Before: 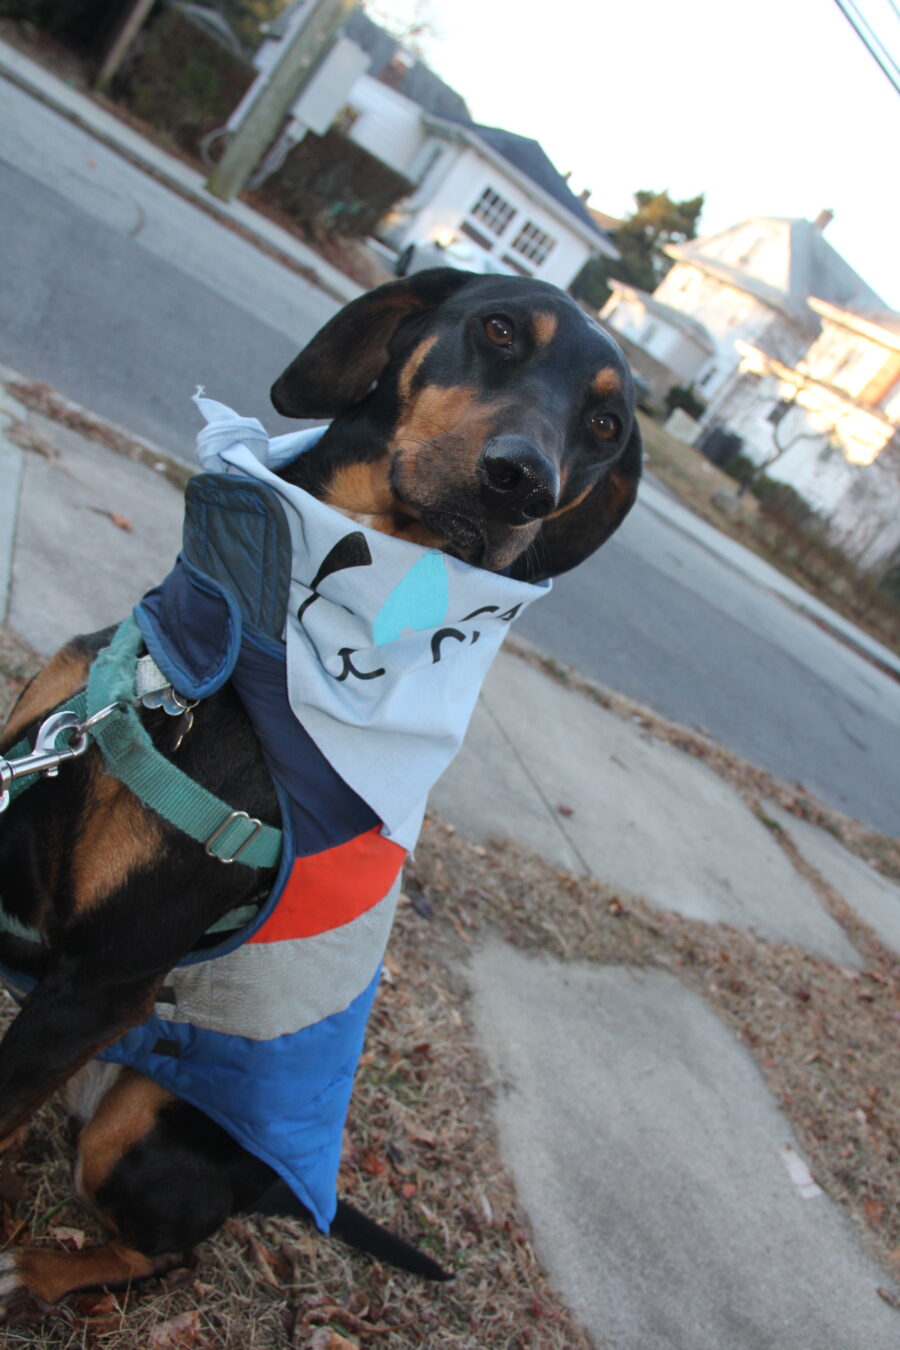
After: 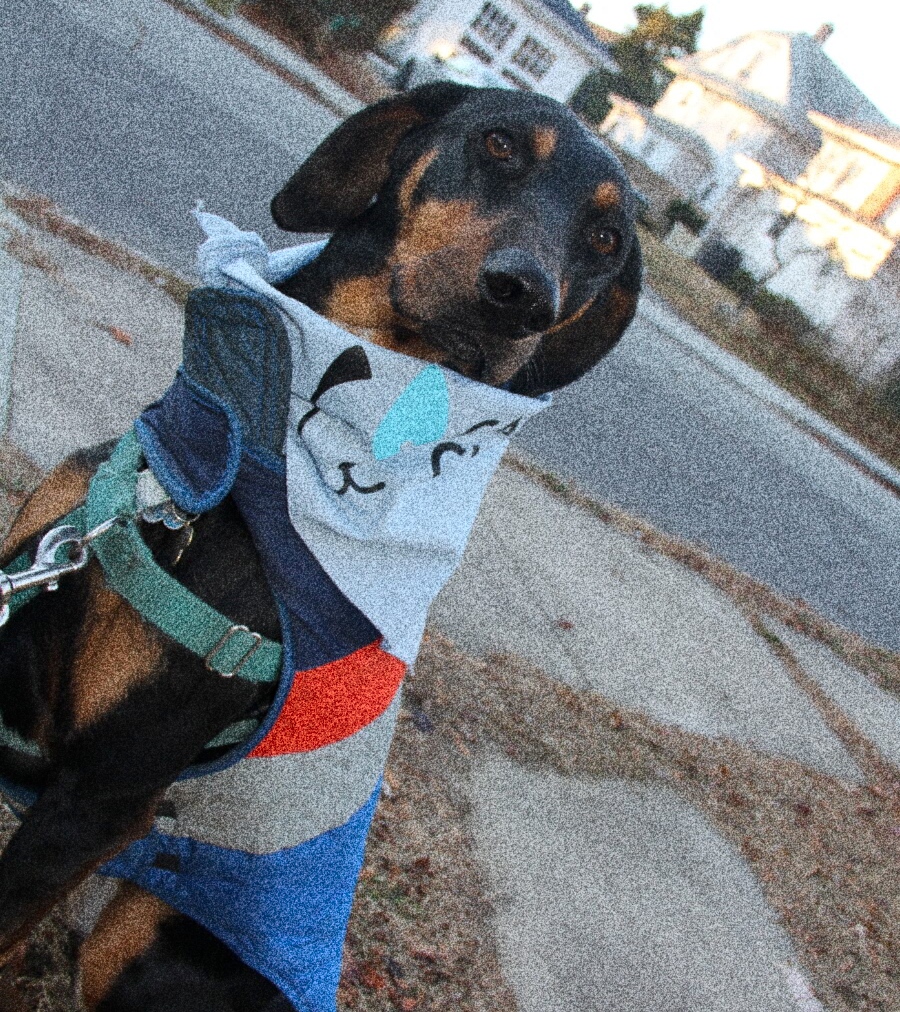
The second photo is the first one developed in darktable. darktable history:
grain: coarseness 30.02 ISO, strength 100%
crop: top 13.819%, bottom 11.169%
exposure: black level correction 0.001, compensate highlight preservation false
